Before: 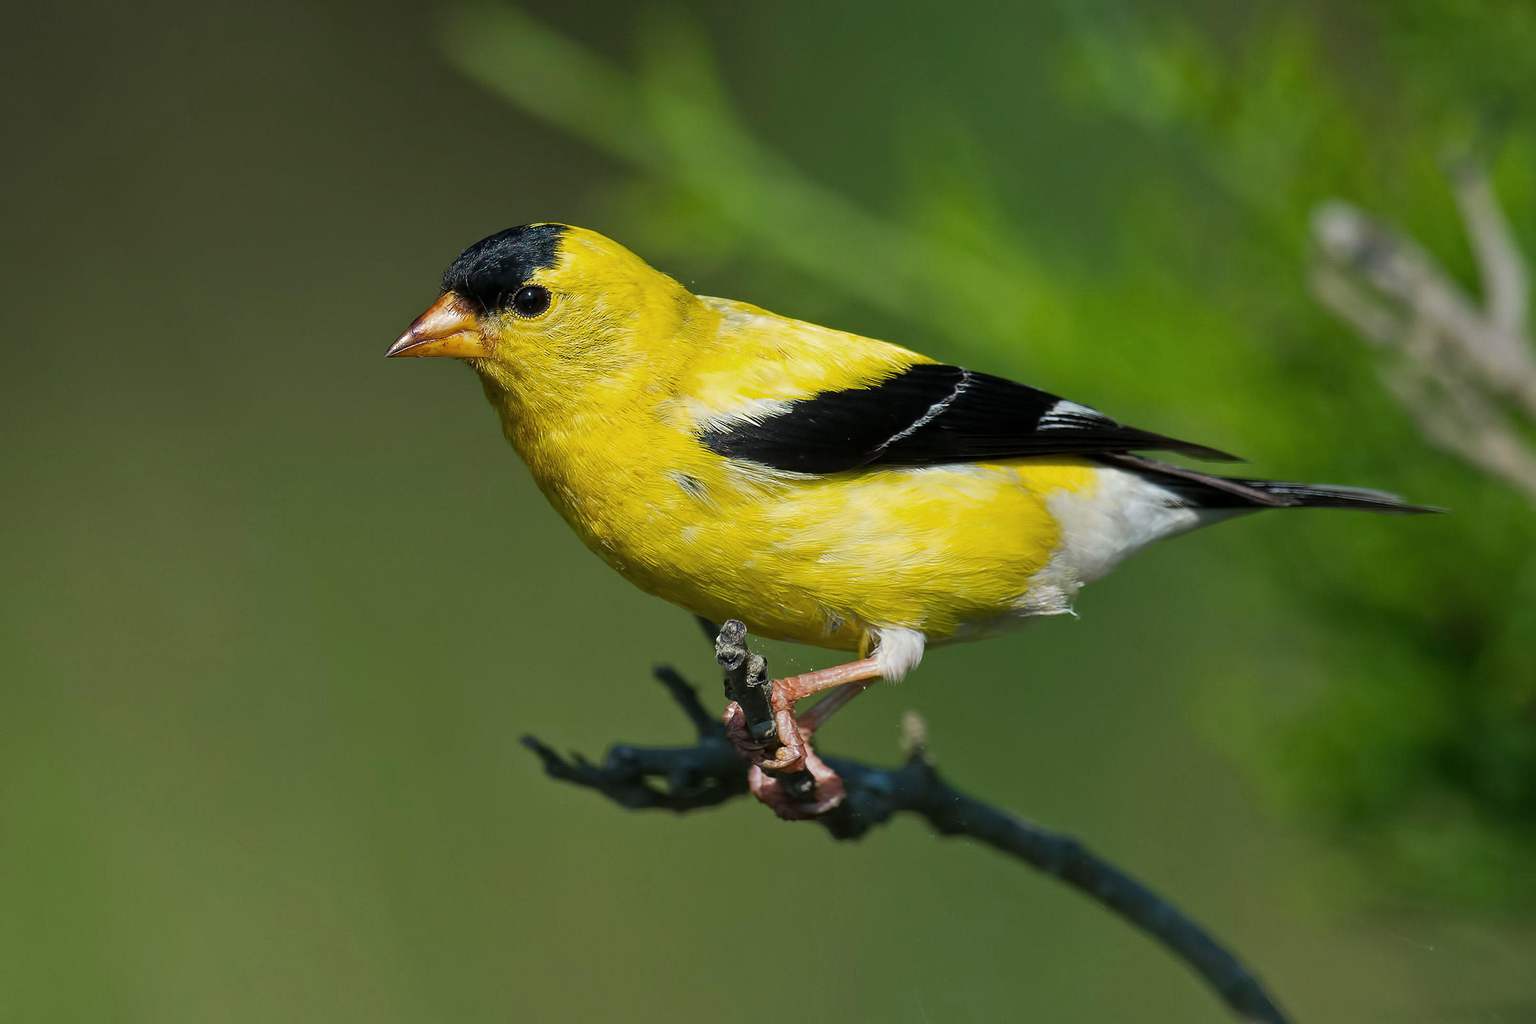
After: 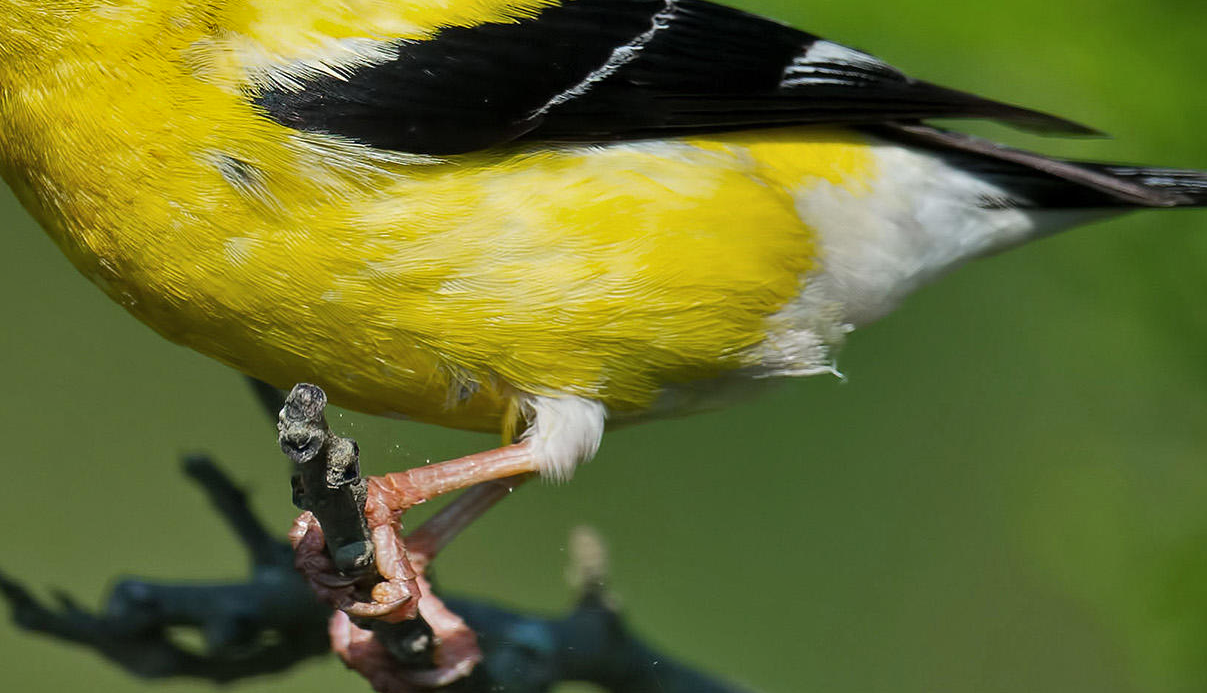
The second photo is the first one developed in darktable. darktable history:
crop: left 35.03%, top 36.625%, right 14.663%, bottom 20.057%
shadows and highlights: low approximation 0.01, soften with gaussian
